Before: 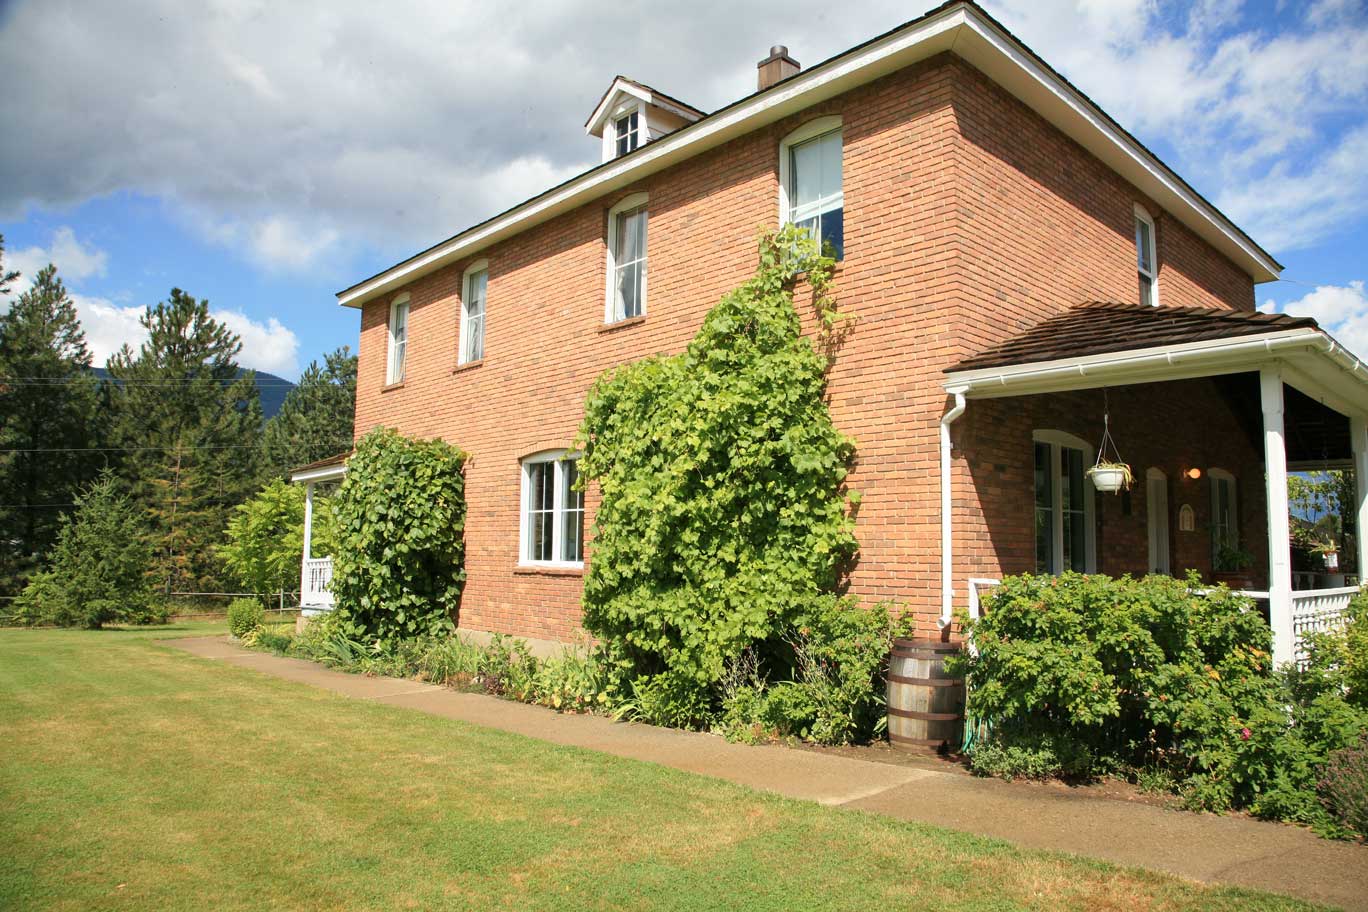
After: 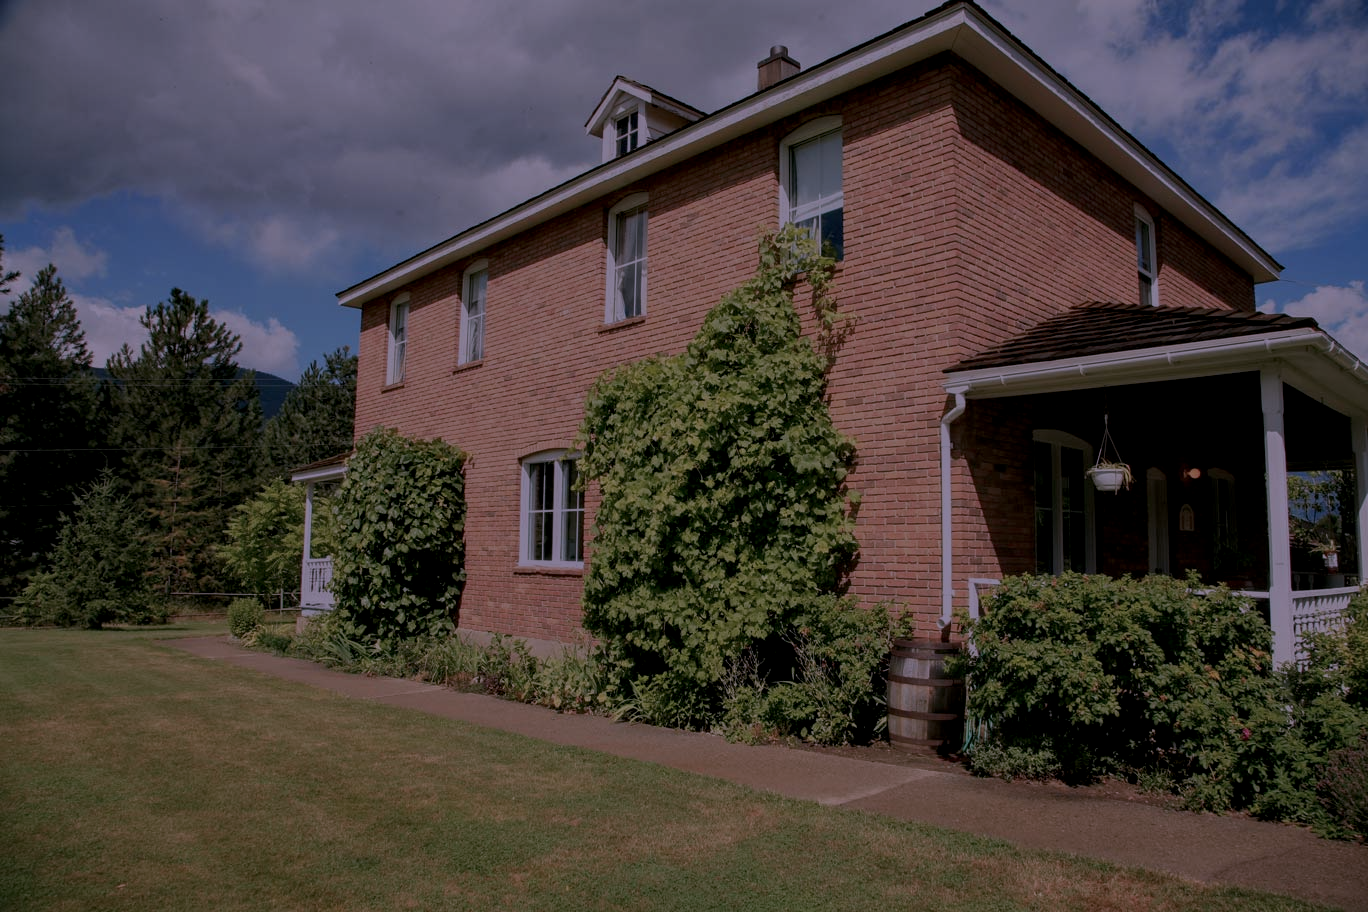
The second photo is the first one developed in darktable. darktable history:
exposure: exposure -2.374 EV, compensate highlight preservation false
local contrast: detail 130%
color correction: highlights a* 15.2, highlights b* -24.57
